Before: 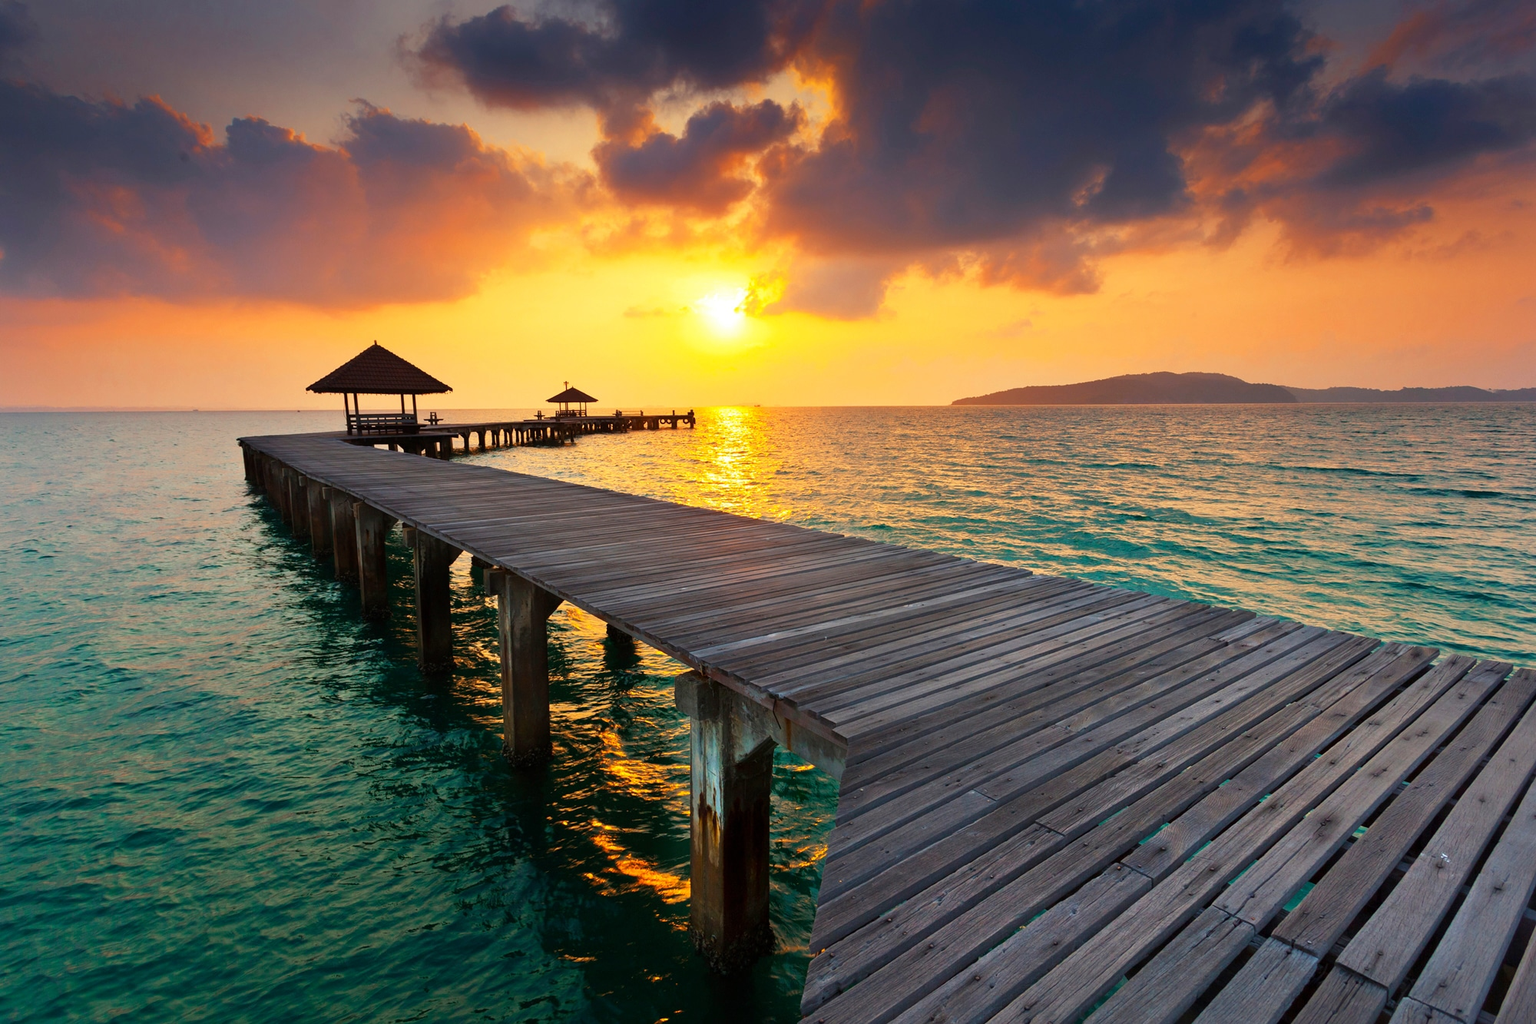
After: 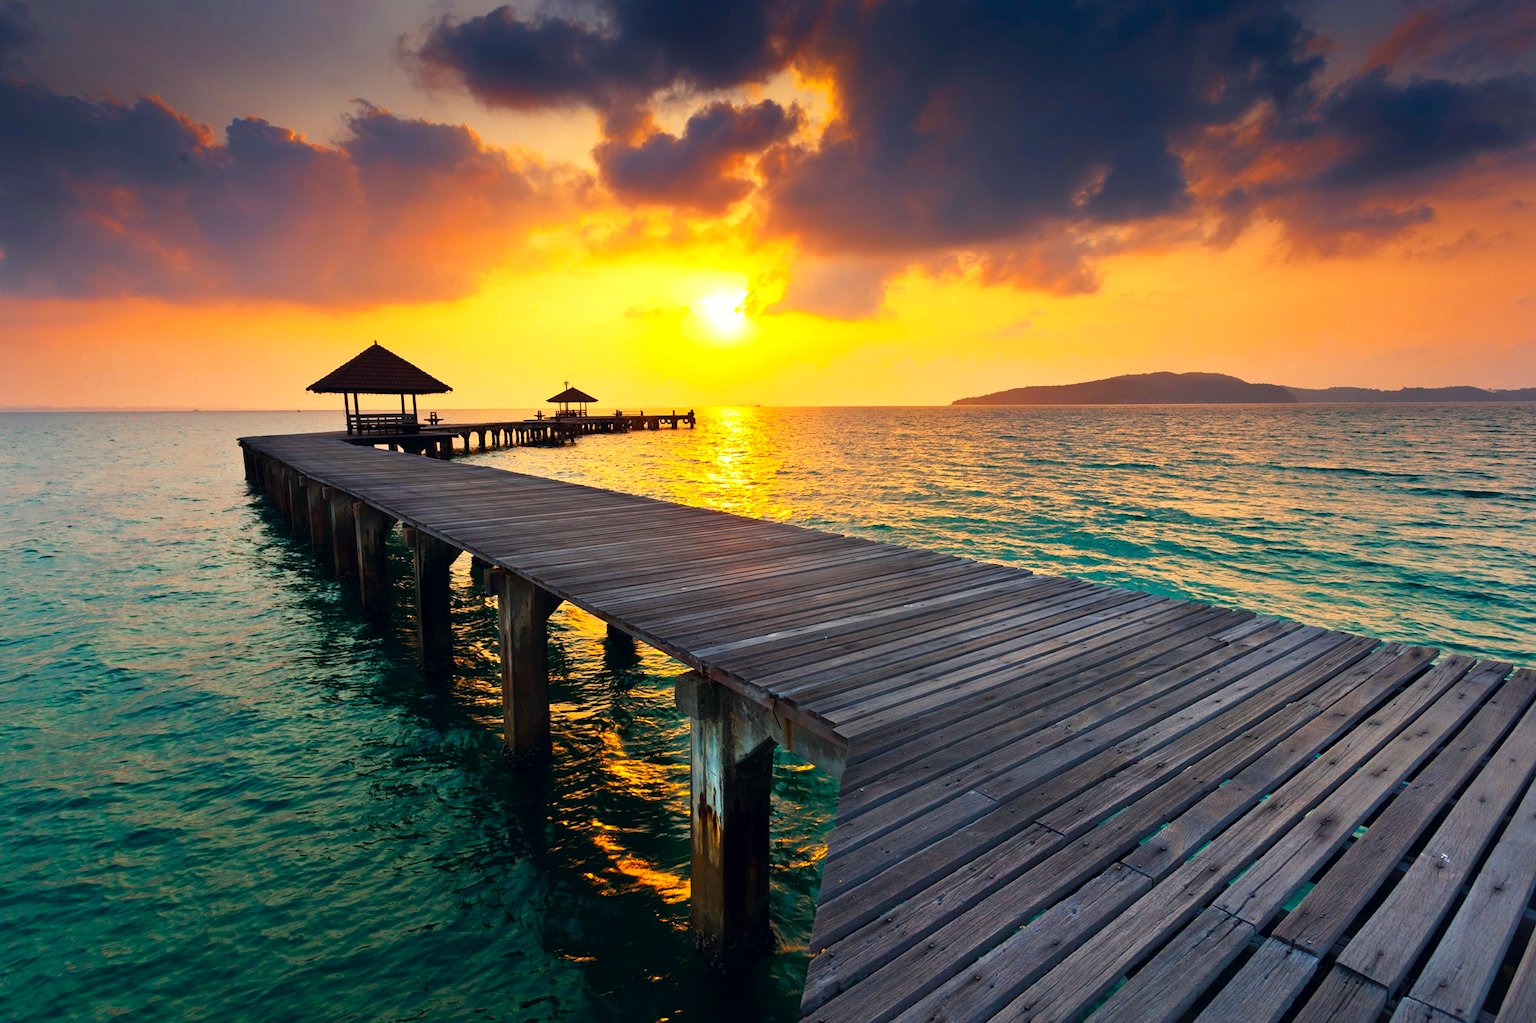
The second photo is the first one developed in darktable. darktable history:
color balance rgb: power › hue 211.7°, perceptual saturation grading › global saturation 0.088%, global vibrance 25.123%, contrast 10.461%
contrast brightness saturation: contrast 0.078, saturation 0.017
color correction: highlights a* 0.49, highlights b* 2.7, shadows a* -1.18, shadows b* -4.5
